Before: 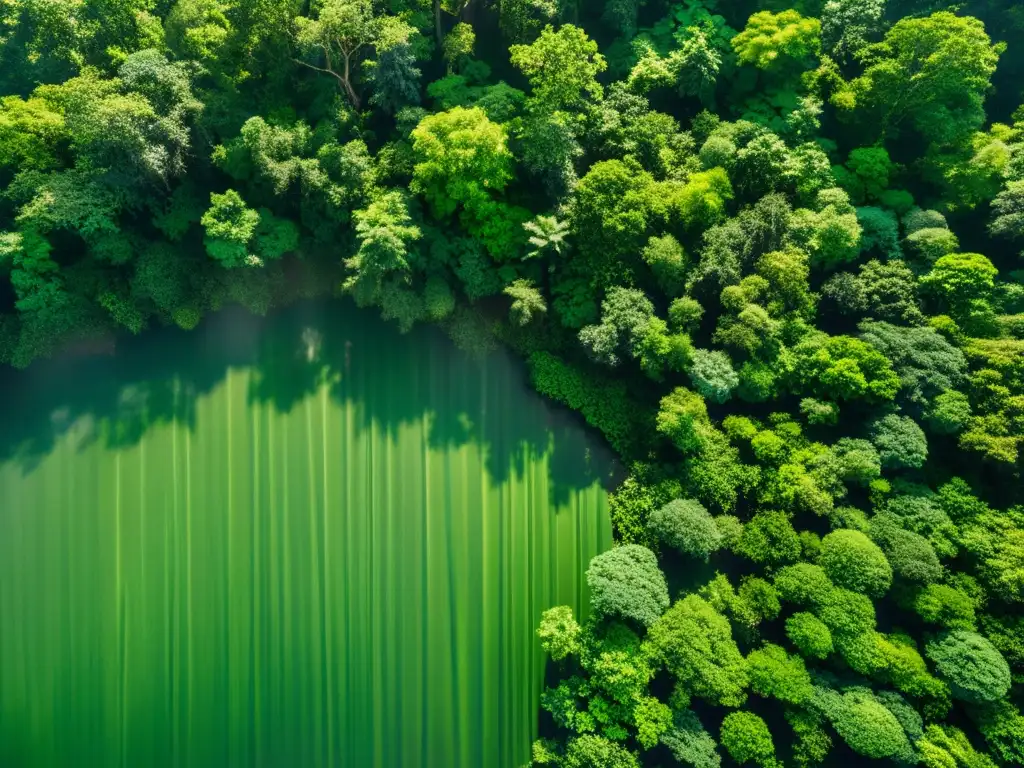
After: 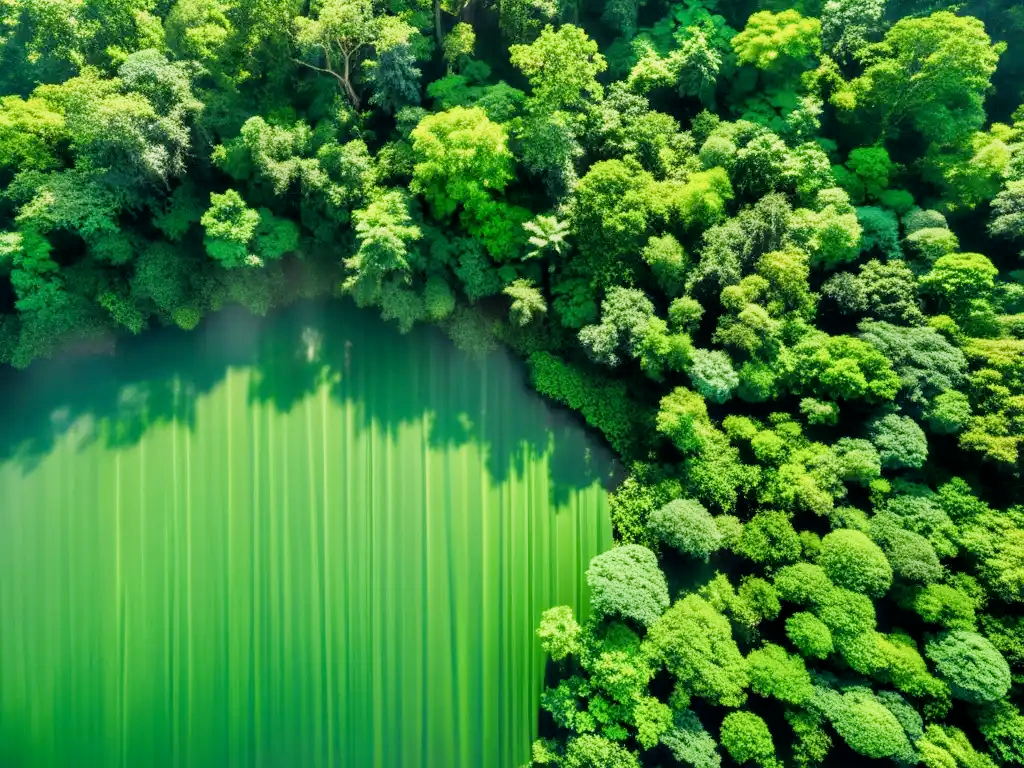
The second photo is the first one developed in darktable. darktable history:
filmic rgb: black relative exposure -7.96 EV, white relative exposure 4.14 EV, threshold 5.96 EV, hardness 4.07, latitude 52.16%, contrast 1.01, shadows ↔ highlights balance 5.07%, enable highlight reconstruction true
exposure: black level correction 0.001, exposure 0.964 EV, compensate exposure bias true, compensate highlight preservation false
